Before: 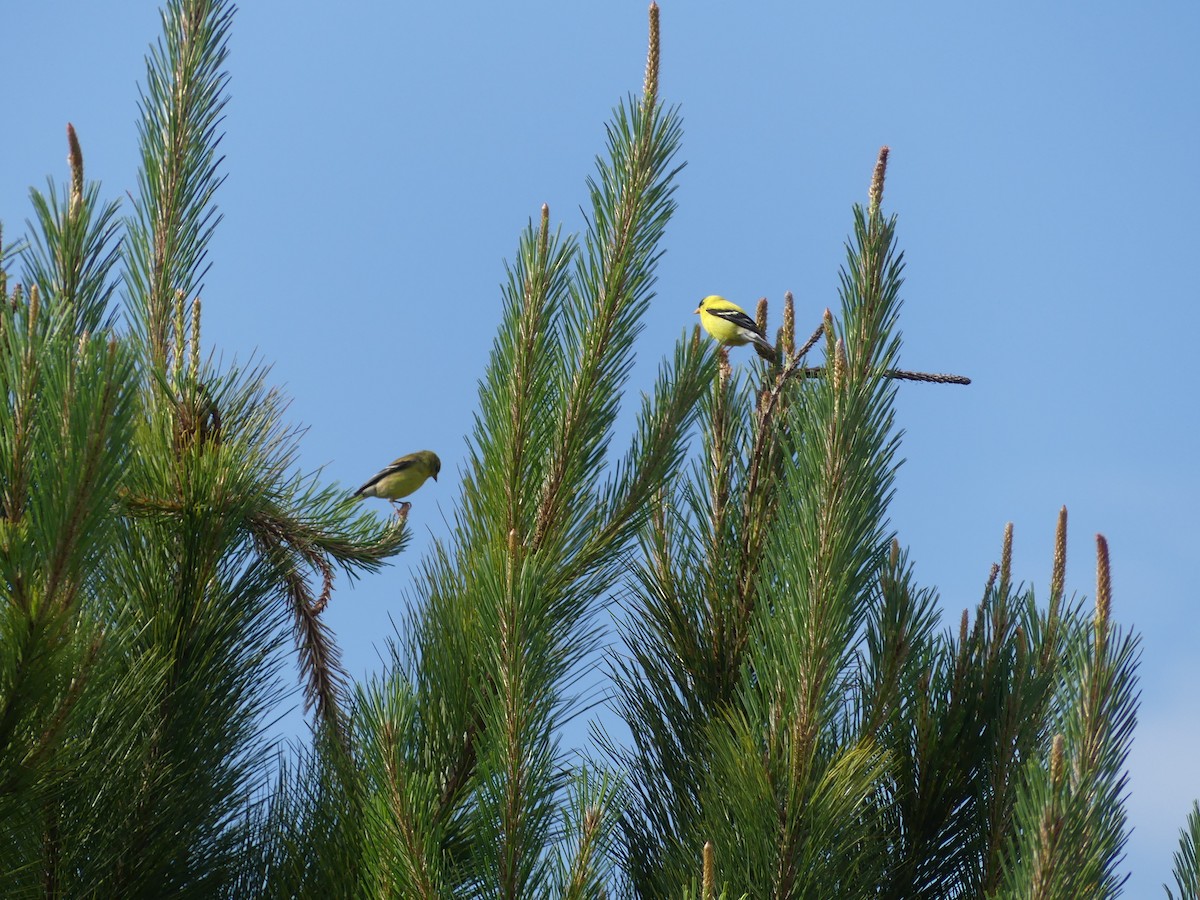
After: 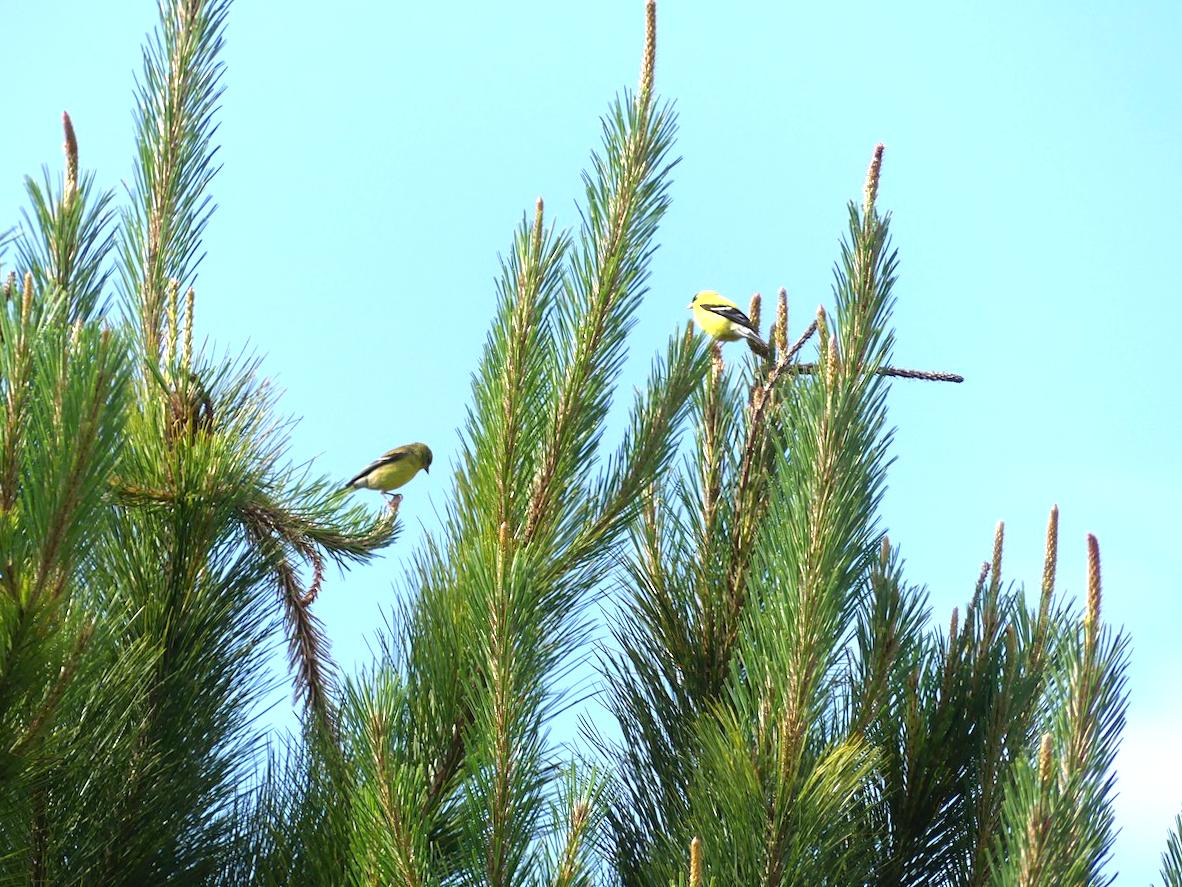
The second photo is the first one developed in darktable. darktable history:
levels: white 99.97%, levels [0, 0.394, 0.787]
exposure: exposure 0.354 EV, compensate highlight preservation false
crop and rotate: angle -0.624°
